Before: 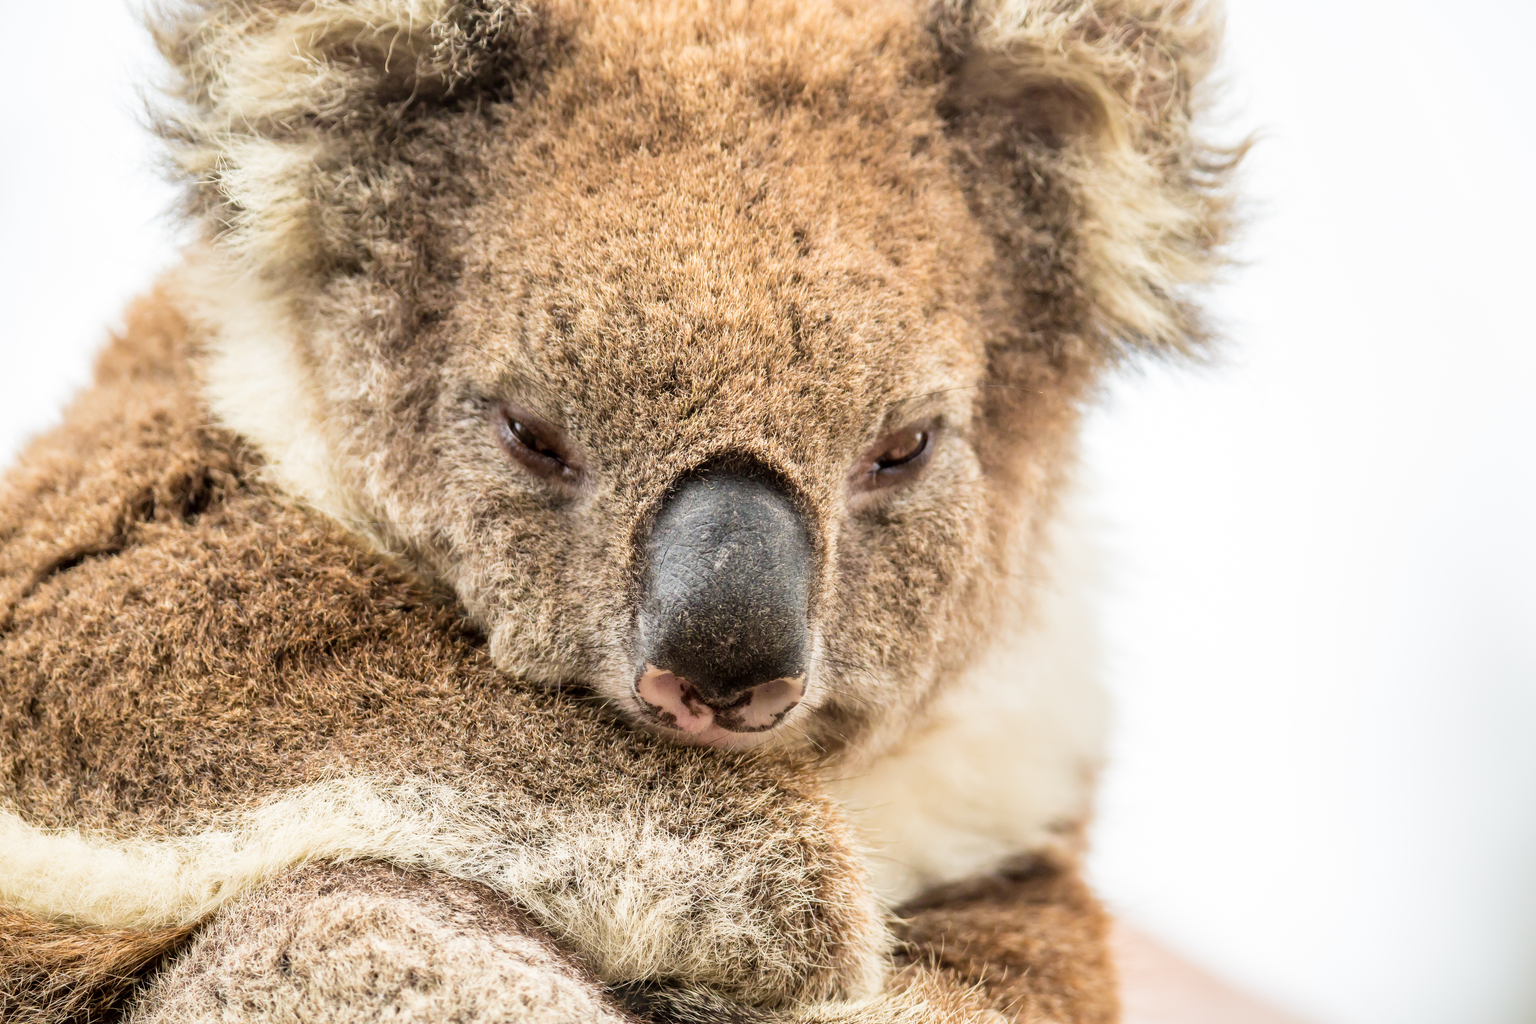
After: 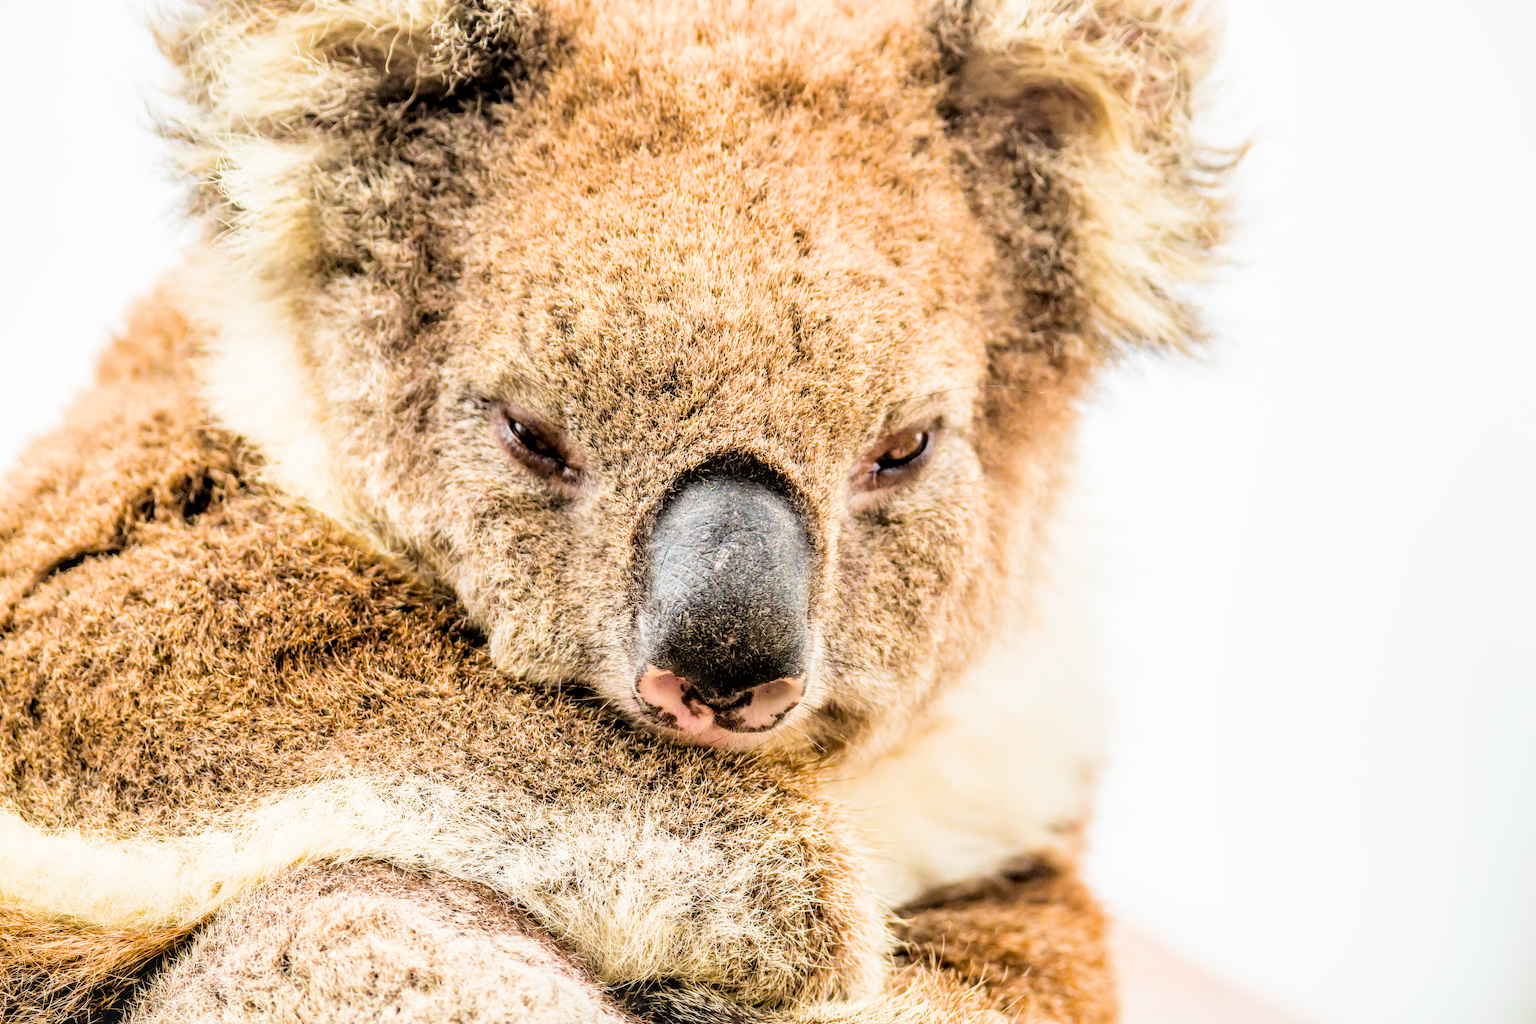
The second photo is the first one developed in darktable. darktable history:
filmic rgb: black relative exposure -5 EV, hardness 2.88, contrast 1.3, highlights saturation mix -20%
exposure: black level correction 0, exposure 0.9 EV, compensate exposure bias true, compensate highlight preservation false
color balance rgb: perceptual saturation grading › global saturation 30%, global vibrance 10%
local contrast: on, module defaults
